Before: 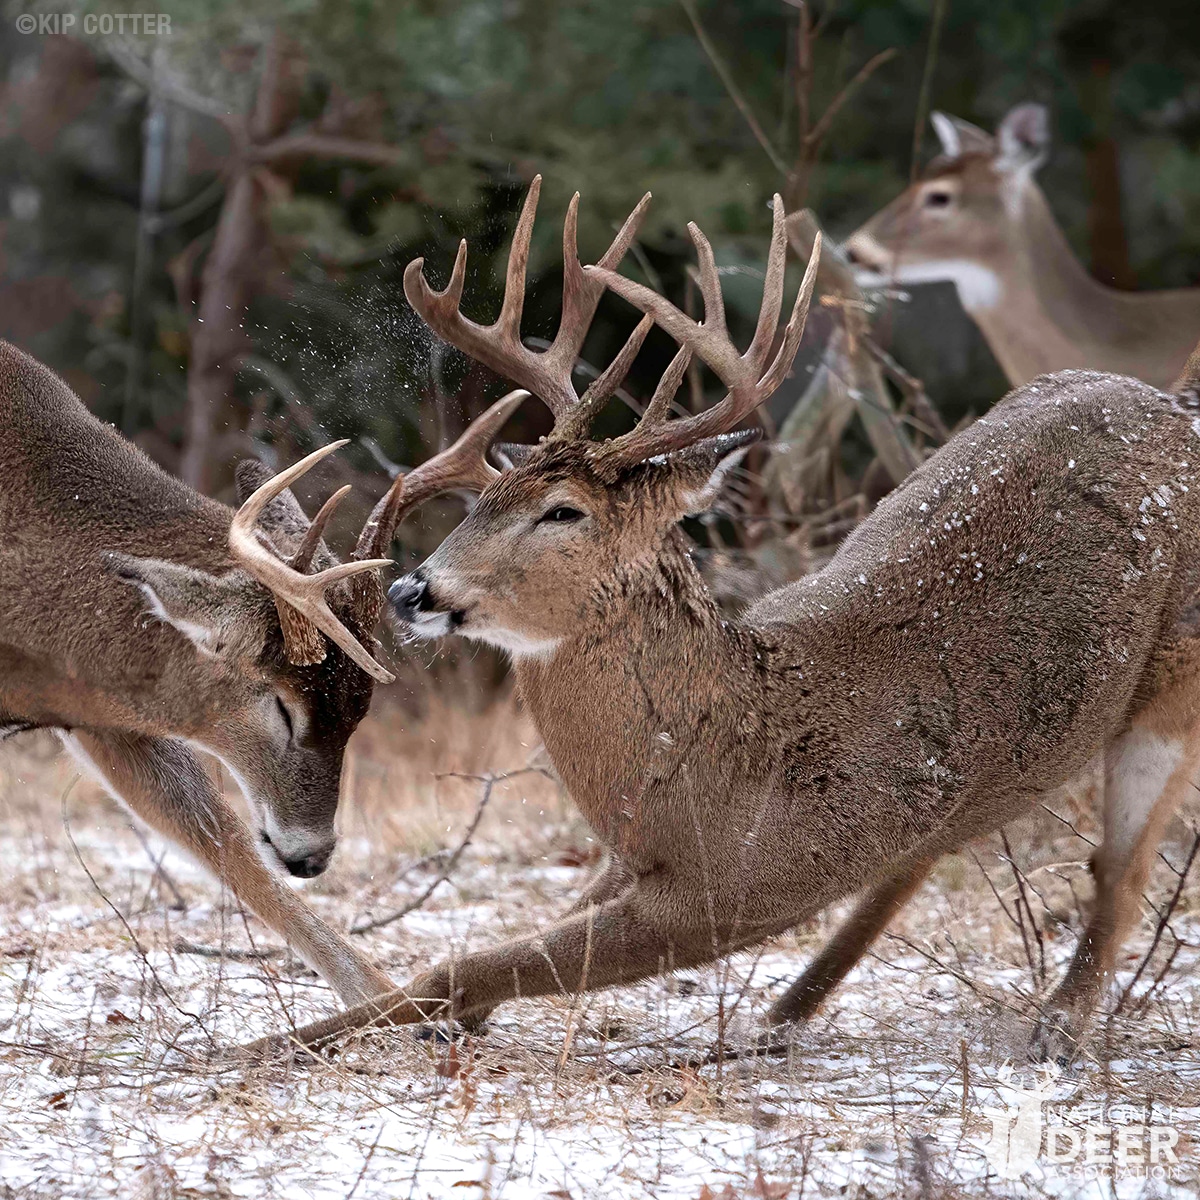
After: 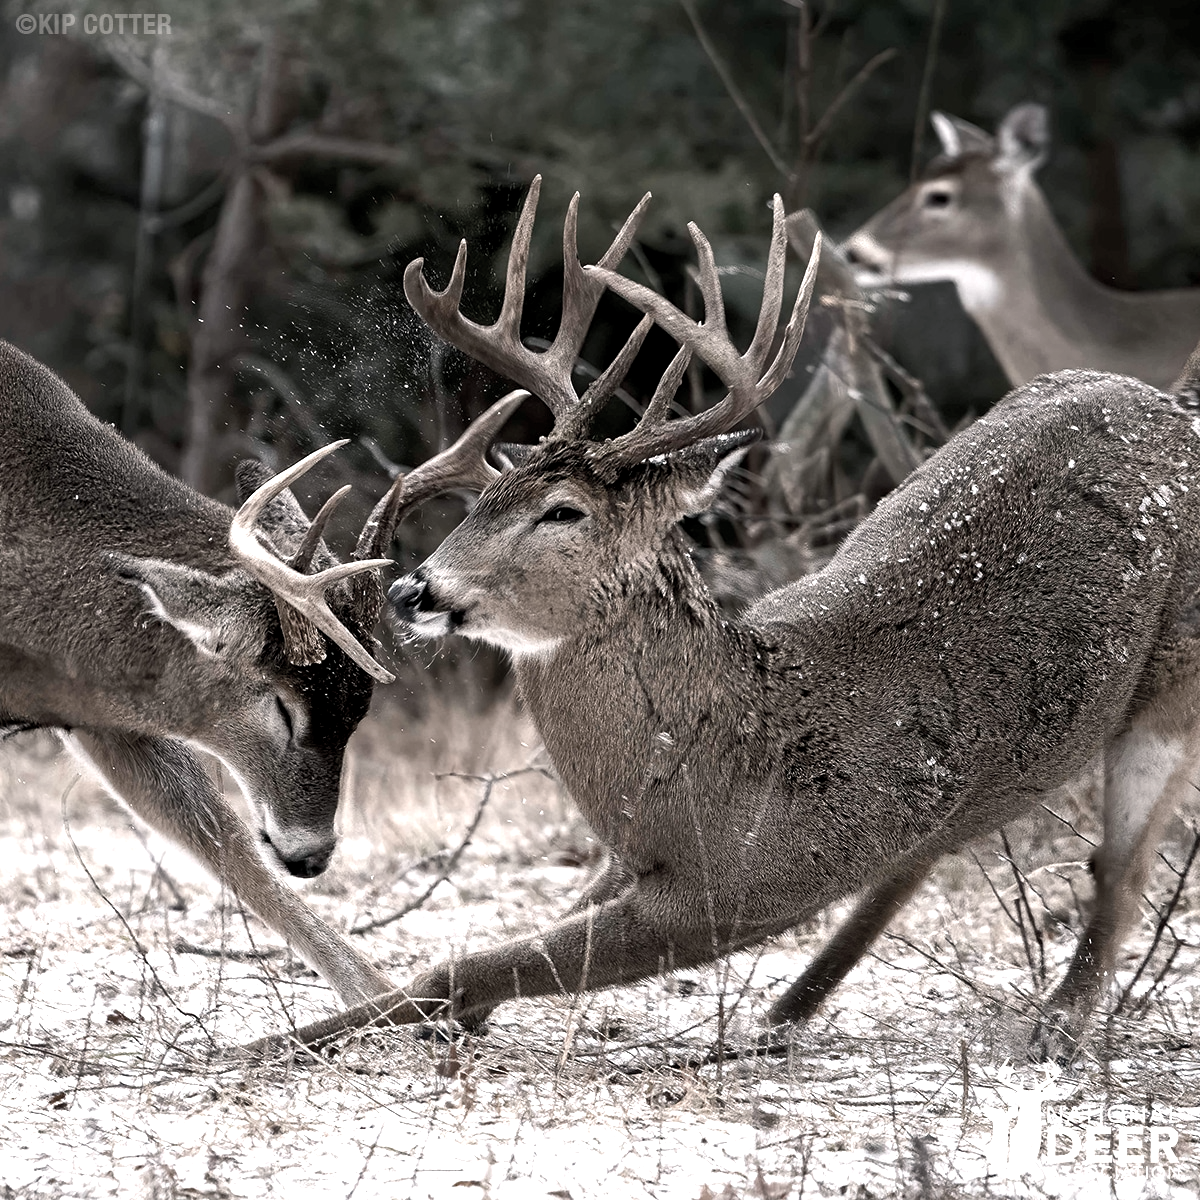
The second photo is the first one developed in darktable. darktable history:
color correction: saturation 0.3
color balance rgb: shadows lift › chroma 2%, shadows lift › hue 185.64°, power › luminance 1.48%, highlights gain › chroma 3%, highlights gain › hue 54.51°, global offset › luminance -0.4%, perceptual saturation grading › highlights -18.47%, perceptual saturation grading › mid-tones 6.62%, perceptual saturation grading › shadows 28.22%, perceptual brilliance grading › highlights 15.68%, perceptual brilliance grading › shadows -14.29%, global vibrance 25.96%, contrast 6.45%
